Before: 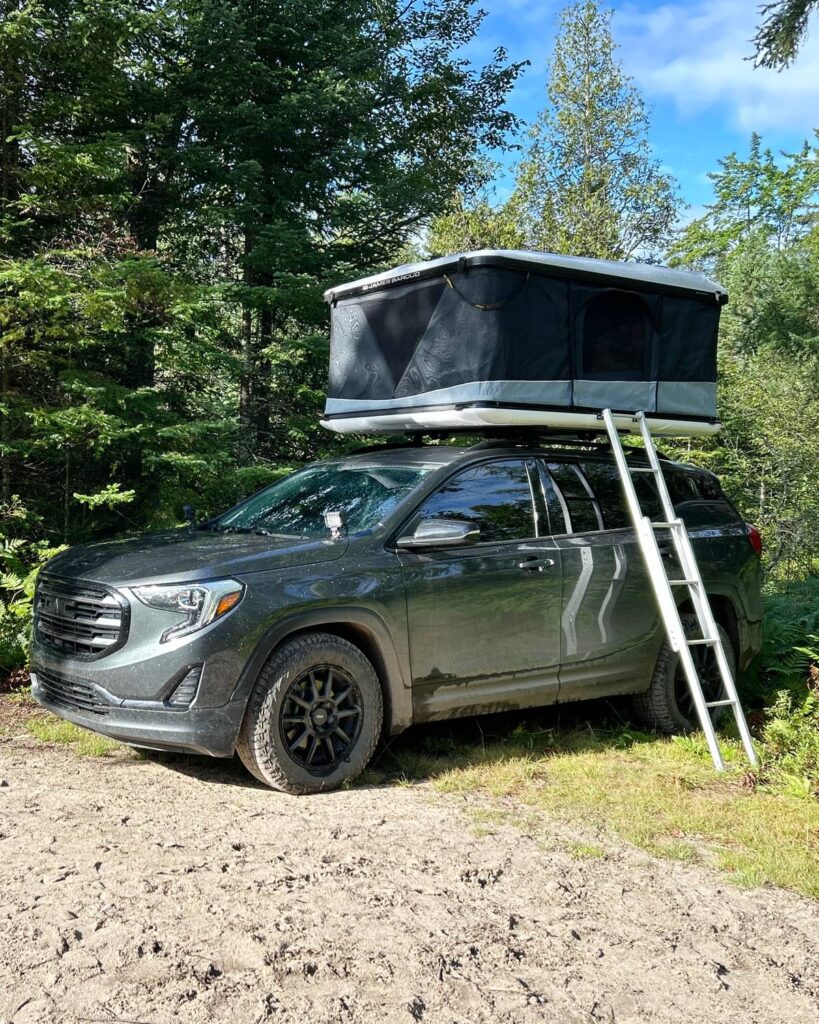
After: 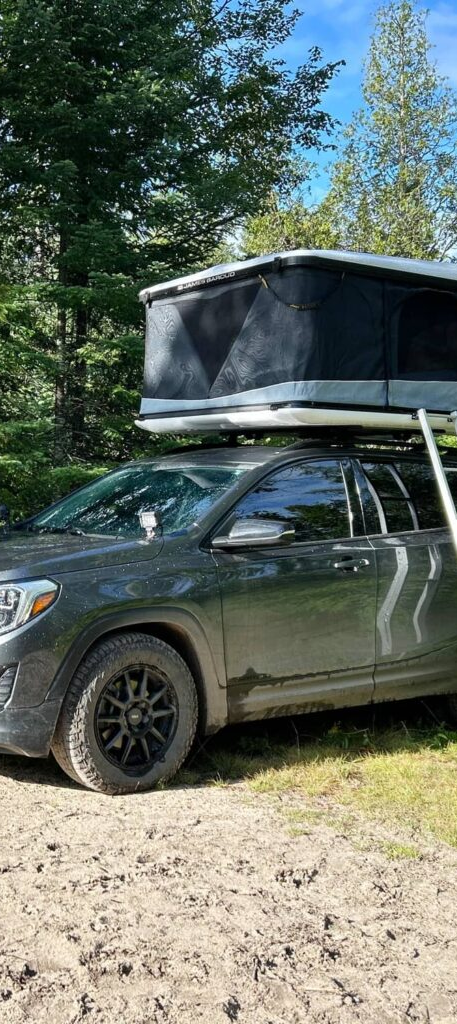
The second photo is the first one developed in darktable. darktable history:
crop and rotate: left 22.642%, right 21.533%
